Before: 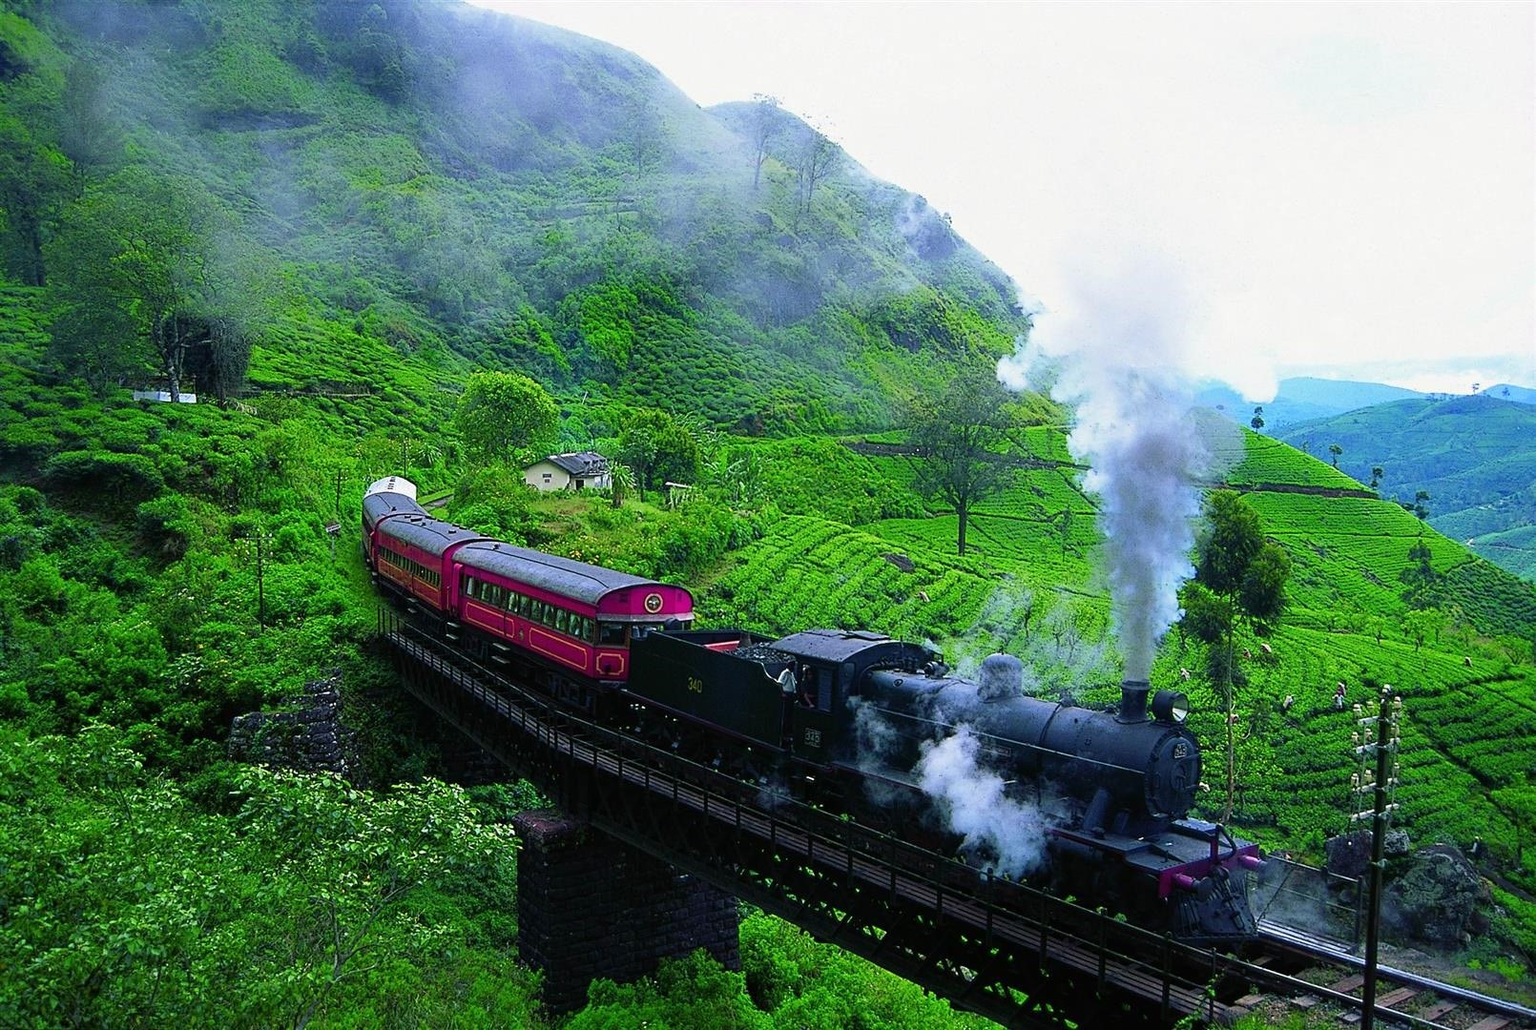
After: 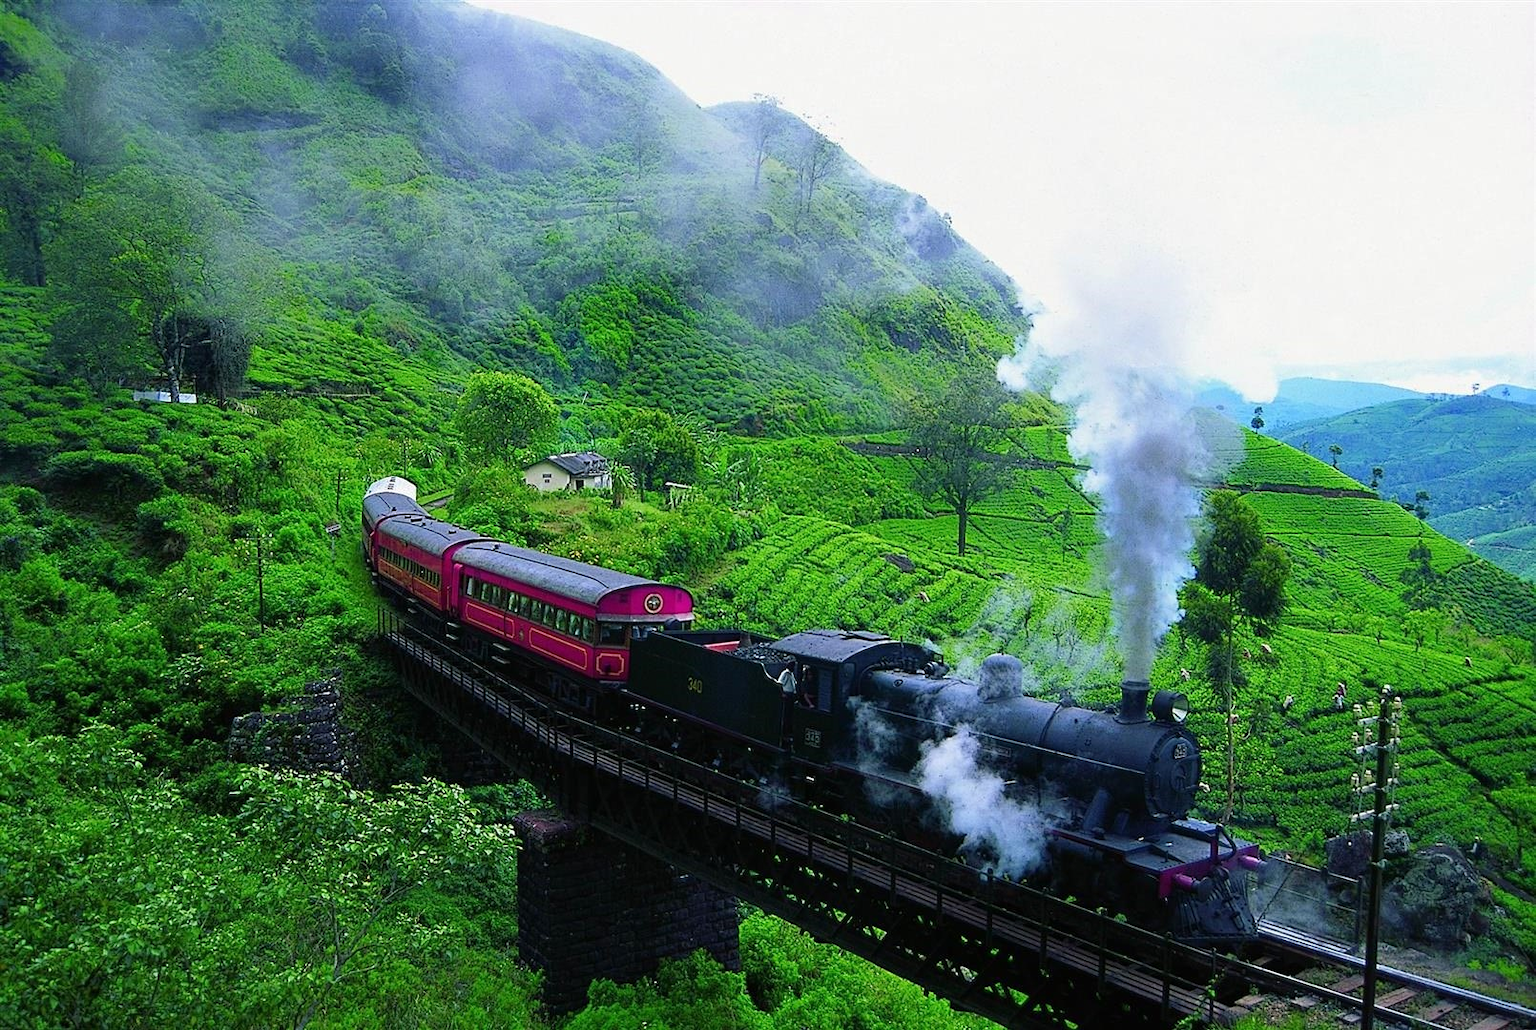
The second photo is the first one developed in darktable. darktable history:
tone equalizer: on, module defaults
base curve: curves: ch0 [(0, 0) (0.283, 0.295) (1, 1)], preserve colors none
